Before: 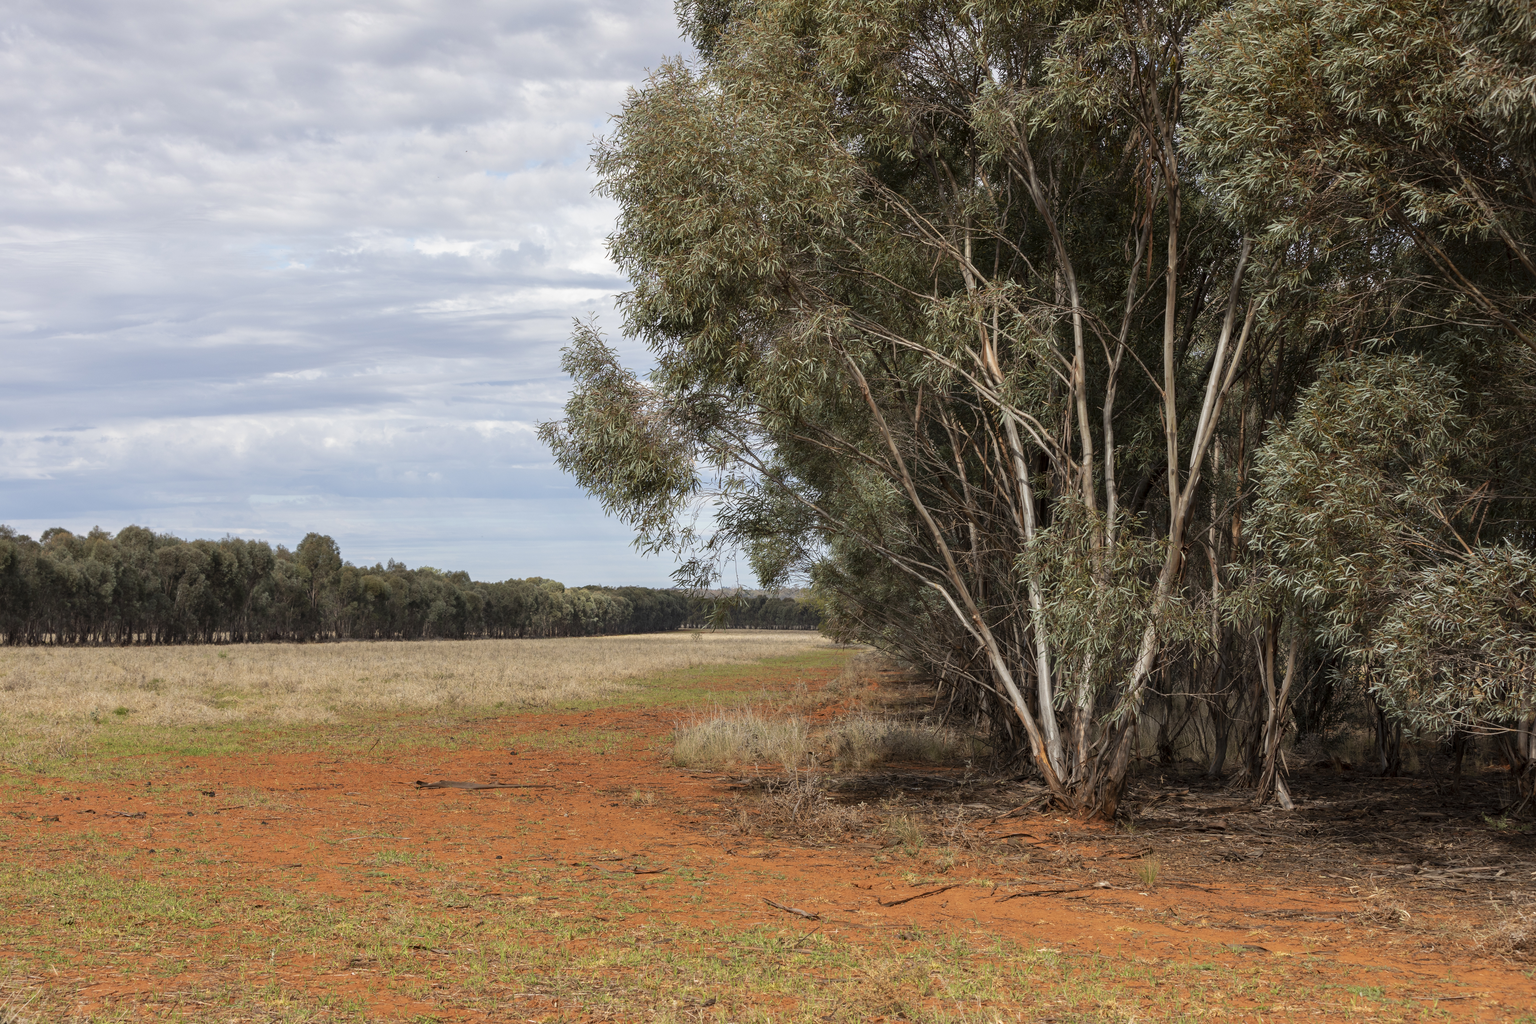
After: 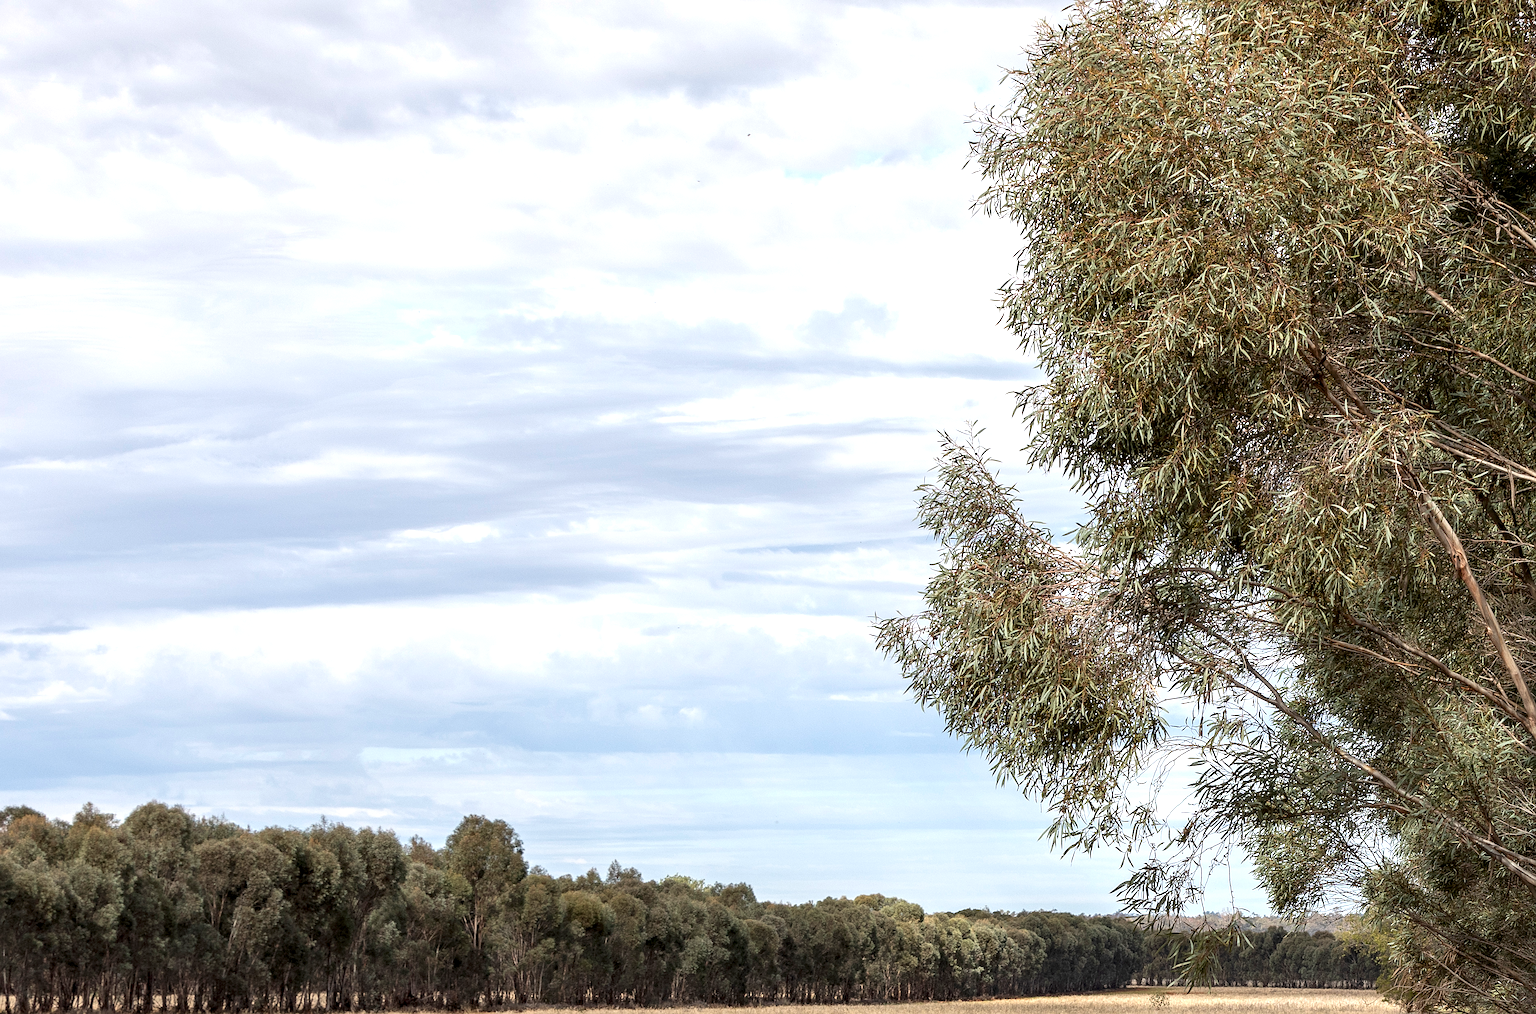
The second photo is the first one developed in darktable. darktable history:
sharpen: on, module defaults
exposure: exposure 0.584 EV, compensate highlight preservation false
local contrast: highlights 27%, shadows 74%, midtone range 0.748
crop and rotate: left 3.053%, top 7.42%, right 40.884%, bottom 37.015%
